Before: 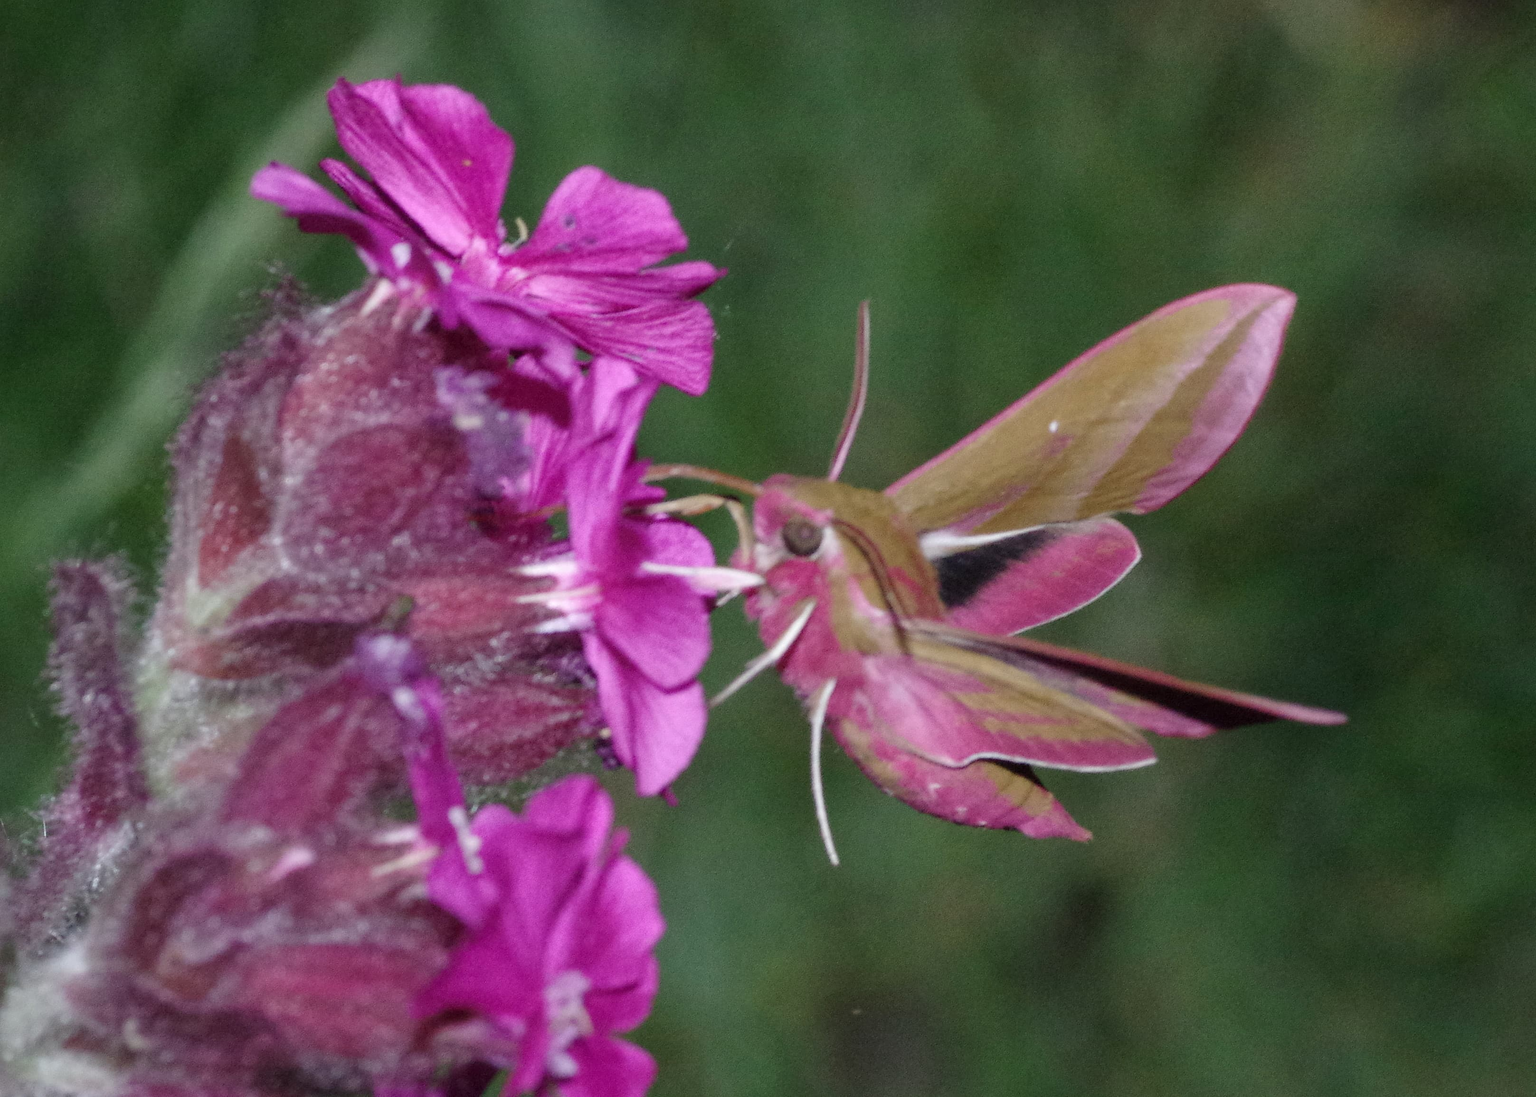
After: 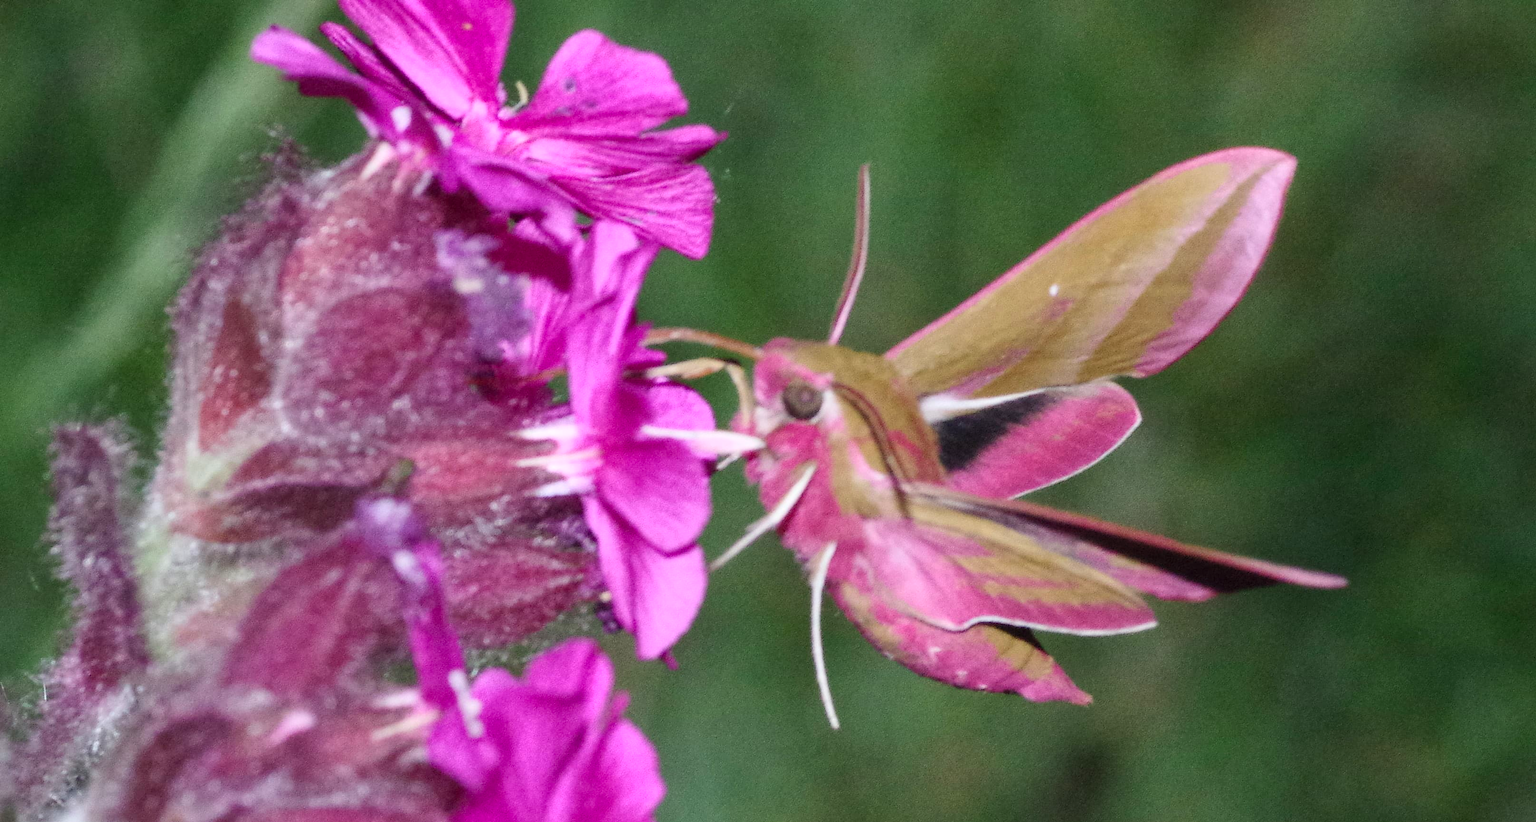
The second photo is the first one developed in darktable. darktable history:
crop and rotate: top 12.5%, bottom 12.5%
contrast brightness saturation: contrast 0.2, brightness 0.16, saturation 0.22
